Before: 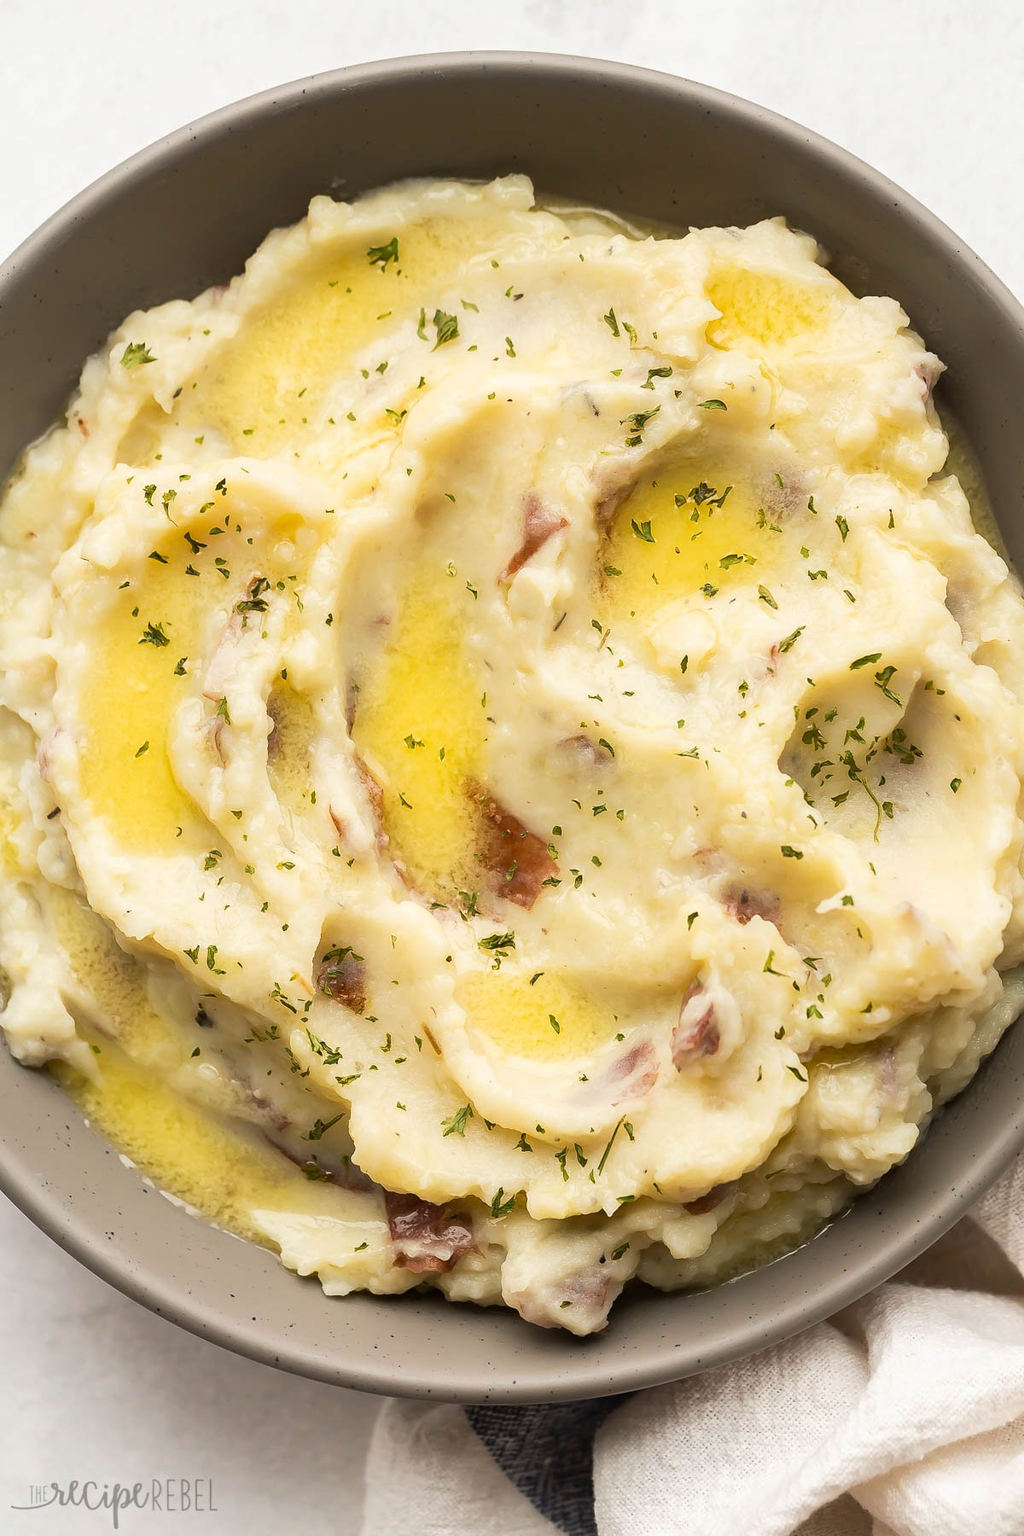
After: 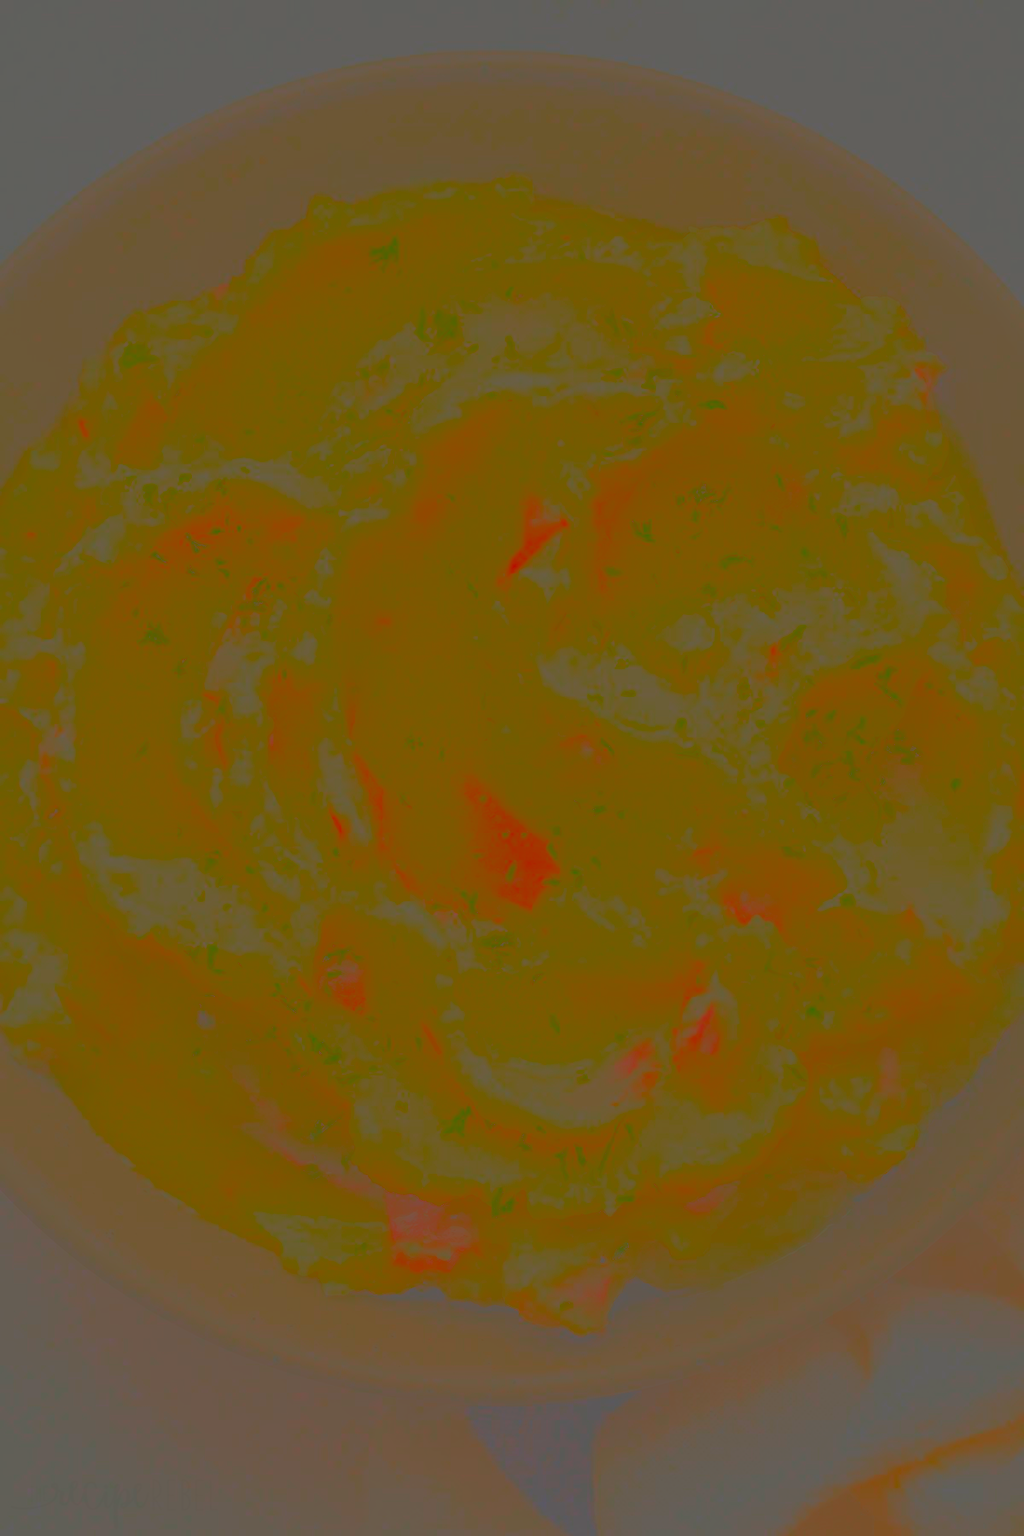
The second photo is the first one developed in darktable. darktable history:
base curve: curves: ch0 [(0, 0) (0.303, 0.277) (1, 1)], preserve colors none
contrast brightness saturation: contrast -0.974, brightness -0.176, saturation 0.735
